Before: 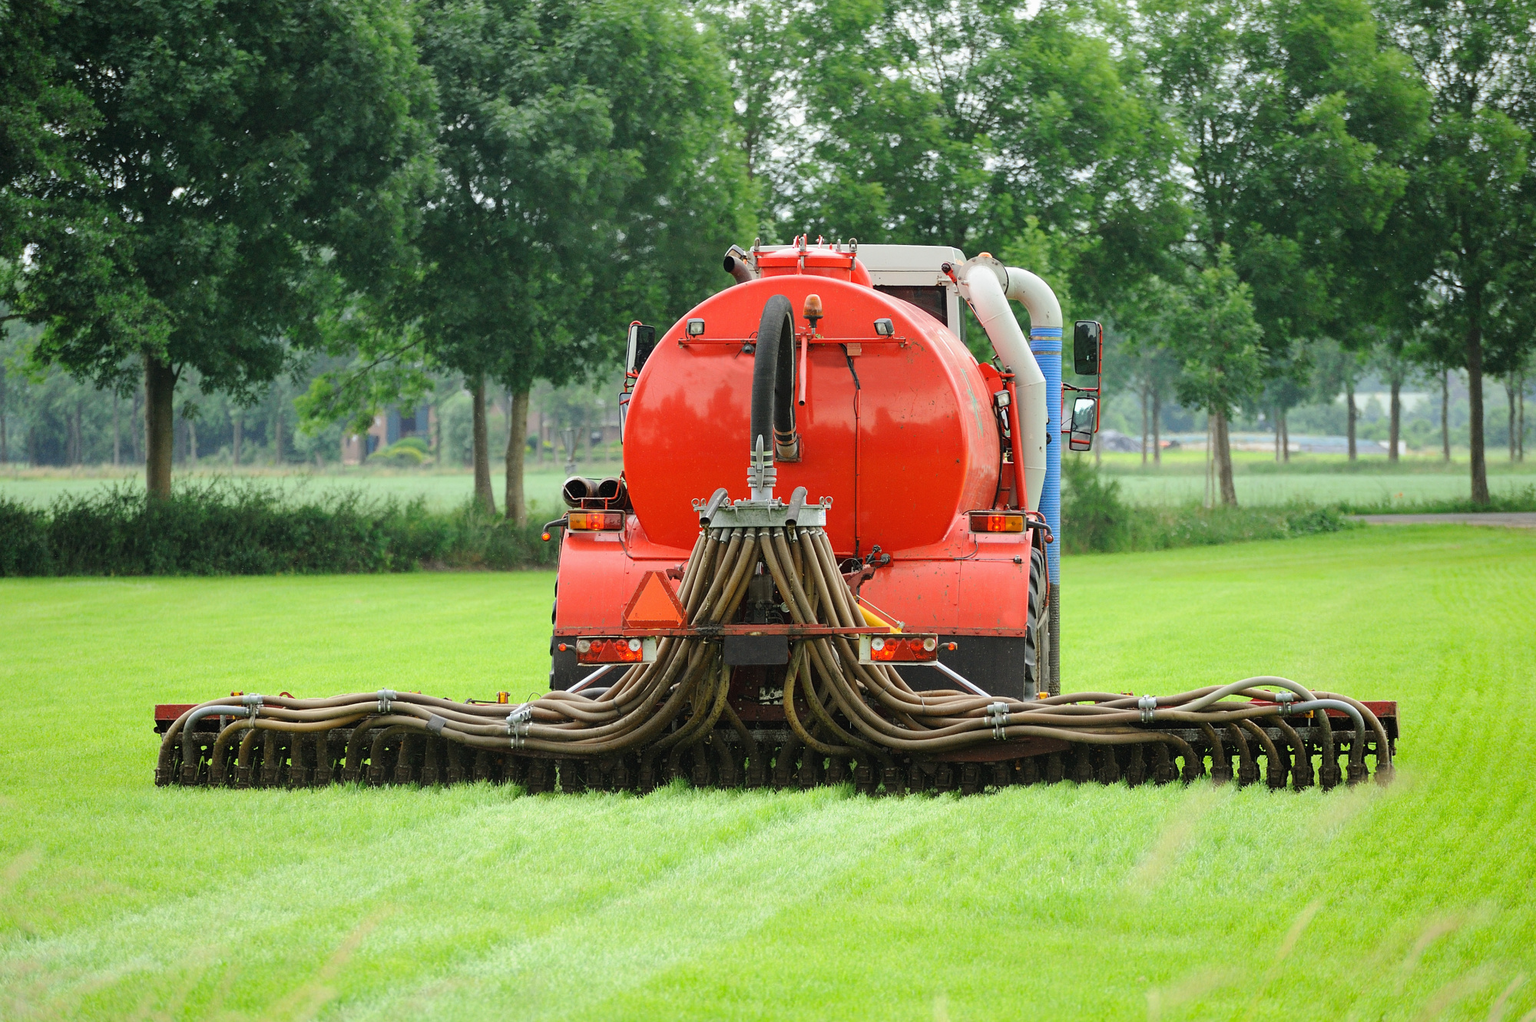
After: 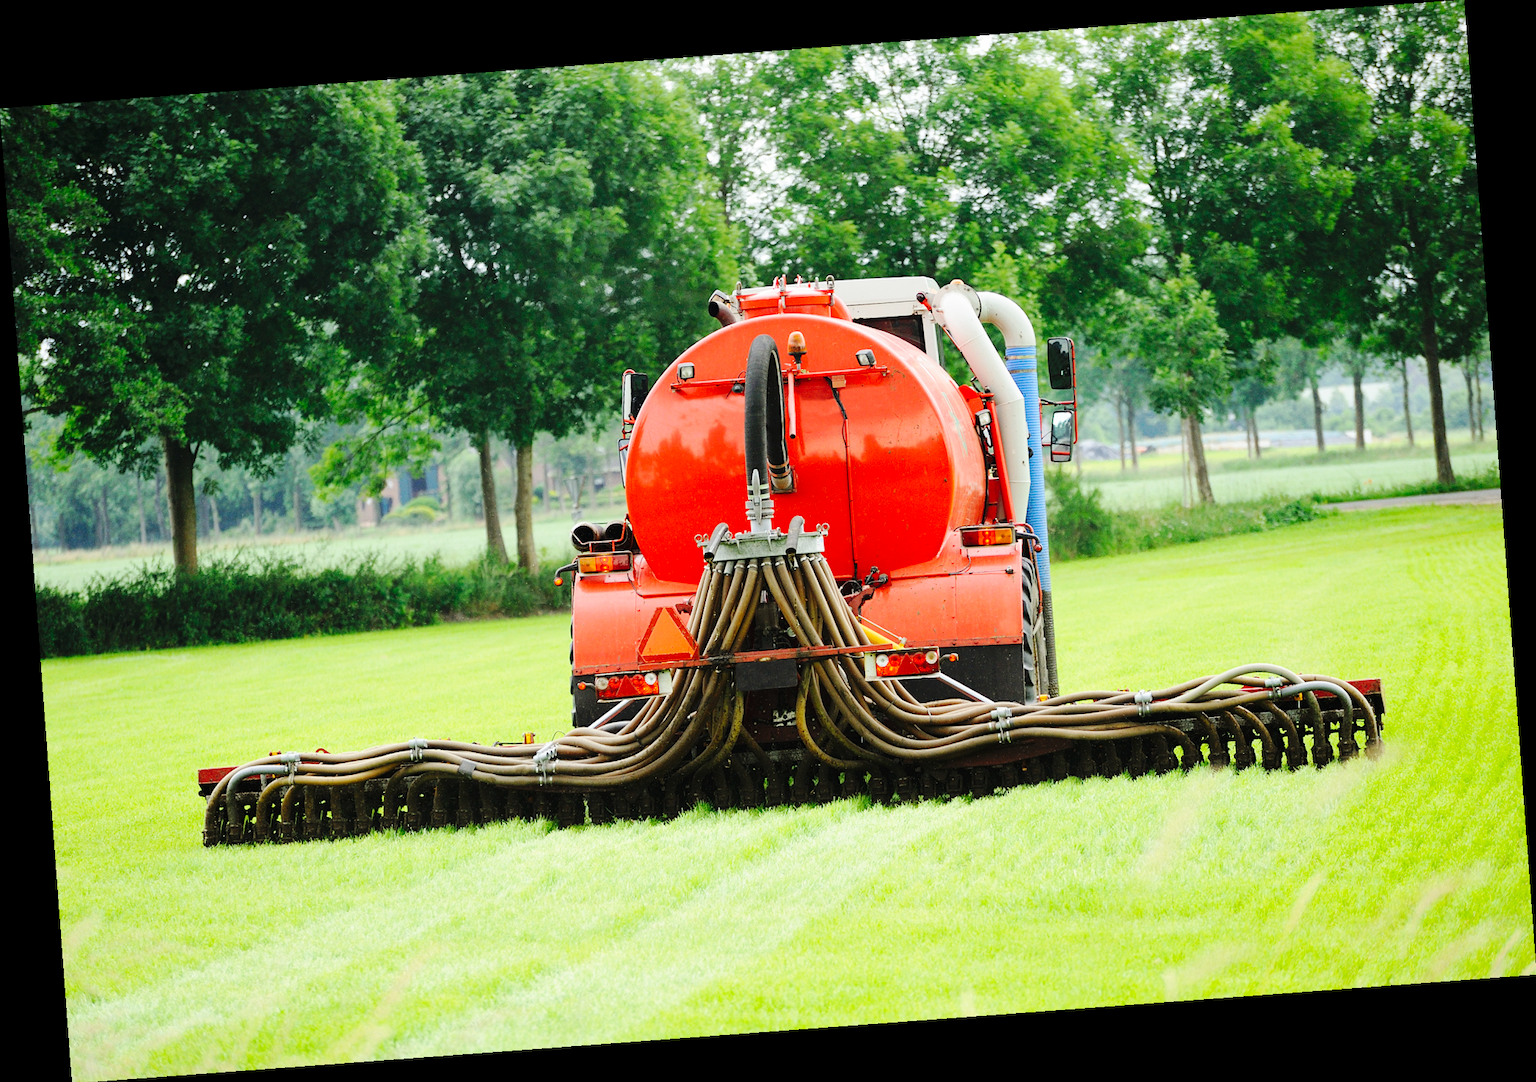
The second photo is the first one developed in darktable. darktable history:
rotate and perspective: rotation -4.25°, automatic cropping off
tone equalizer: on, module defaults
base curve: curves: ch0 [(0, 0) (0.036, 0.025) (0.121, 0.166) (0.206, 0.329) (0.605, 0.79) (1, 1)], preserve colors none
